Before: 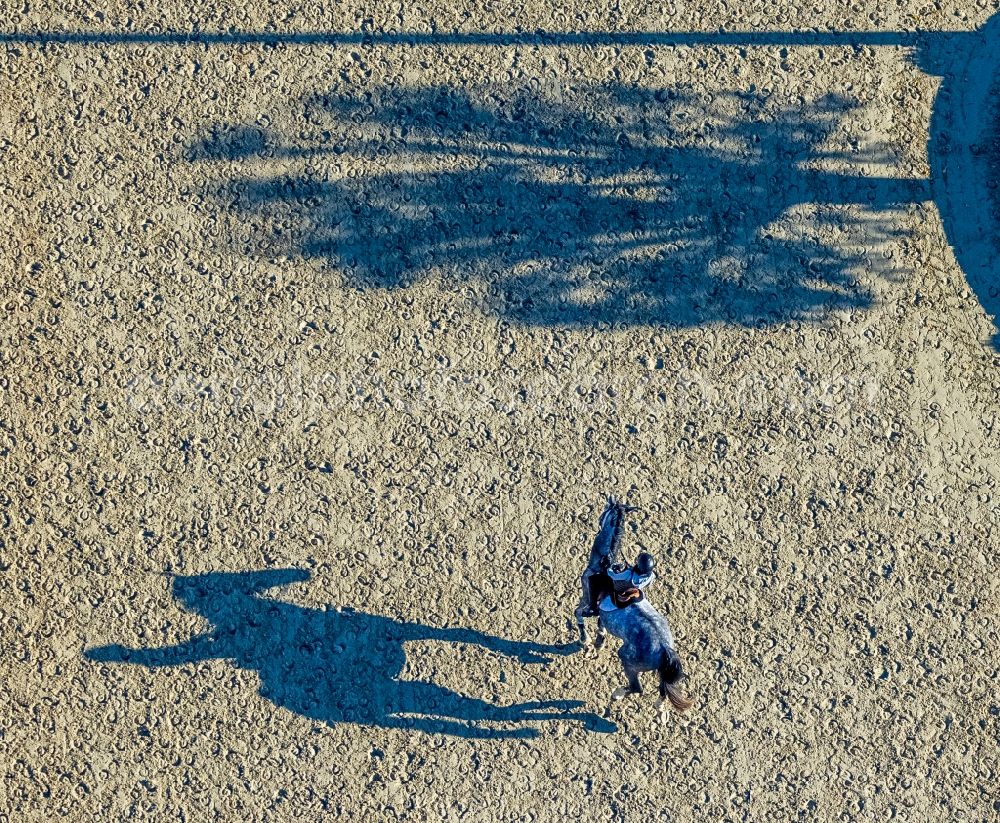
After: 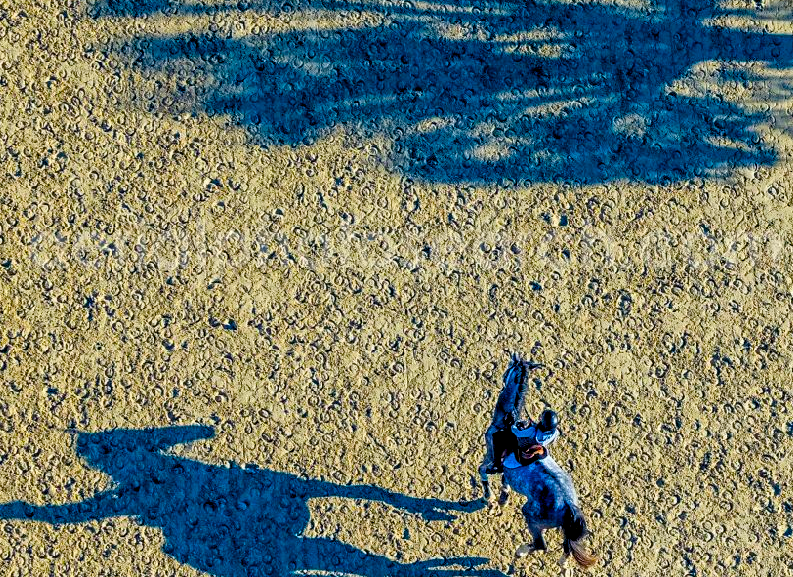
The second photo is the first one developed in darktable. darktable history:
crop: left 9.663%, top 17.428%, right 11.026%, bottom 12.359%
haze removal: compatibility mode true, adaptive false
color balance rgb: global offset › luminance -0.492%, linear chroma grading › shadows 10.699%, linear chroma grading › highlights 9.367%, linear chroma grading › global chroma 15.337%, linear chroma grading › mid-tones 14.873%, perceptual saturation grading › global saturation 40.936%, global vibrance 9.631%
